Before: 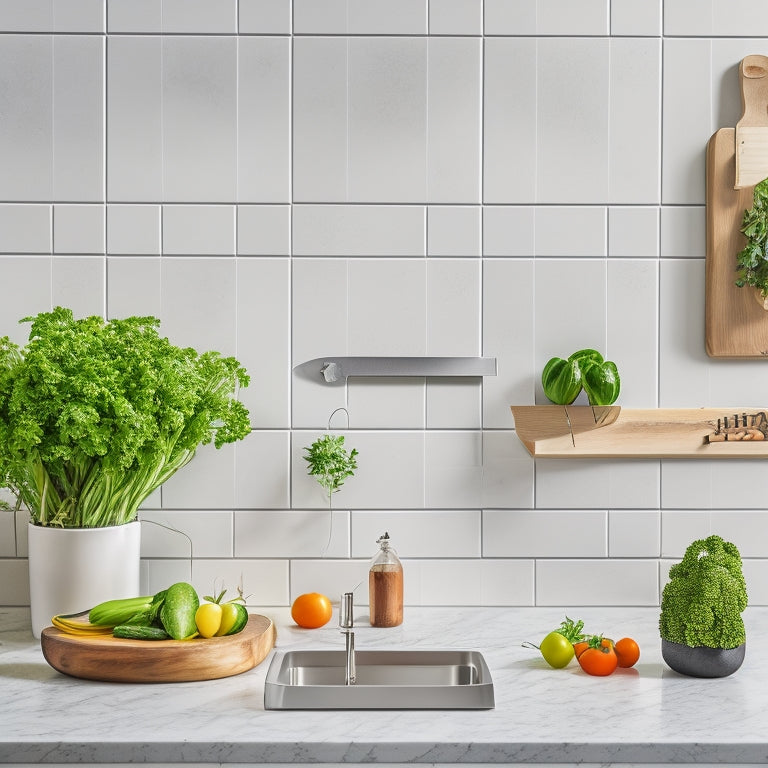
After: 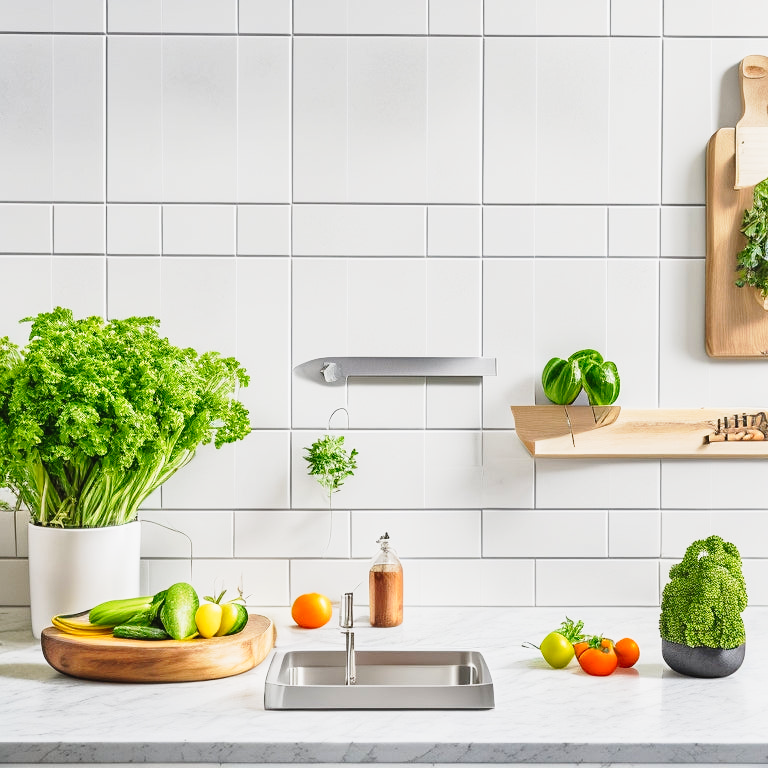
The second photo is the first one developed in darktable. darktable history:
tone curve: curves: ch0 [(0, 0.023) (0.087, 0.065) (0.184, 0.168) (0.45, 0.54) (0.57, 0.683) (0.706, 0.841) (0.877, 0.948) (1, 0.984)]; ch1 [(0, 0) (0.388, 0.369) (0.447, 0.447) (0.505, 0.5) (0.534, 0.535) (0.563, 0.563) (0.579, 0.59) (0.644, 0.663) (1, 1)]; ch2 [(0, 0) (0.301, 0.259) (0.385, 0.395) (0.492, 0.496) (0.518, 0.537) (0.583, 0.605) (0.673, 0.667) (1, 1)], preserve colors none
